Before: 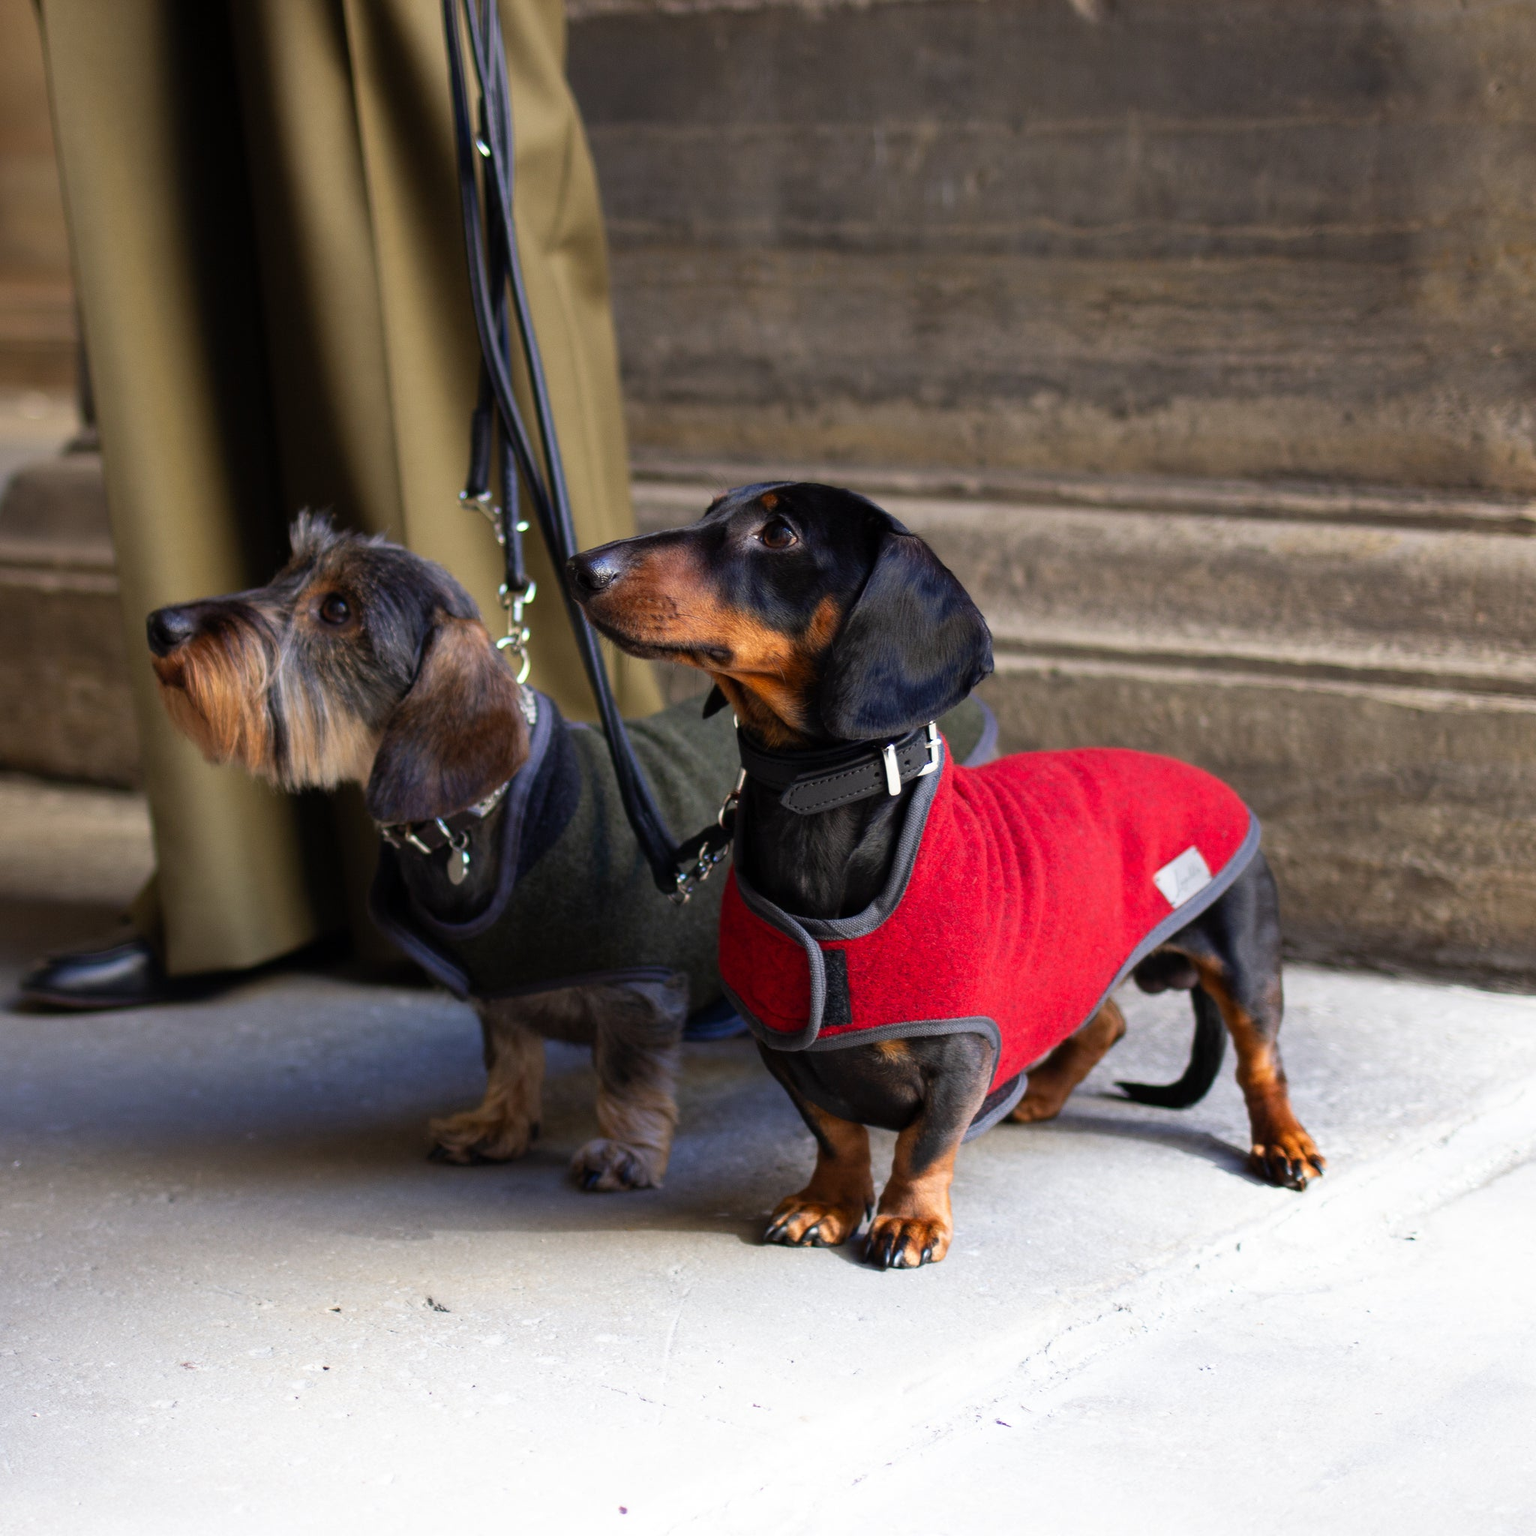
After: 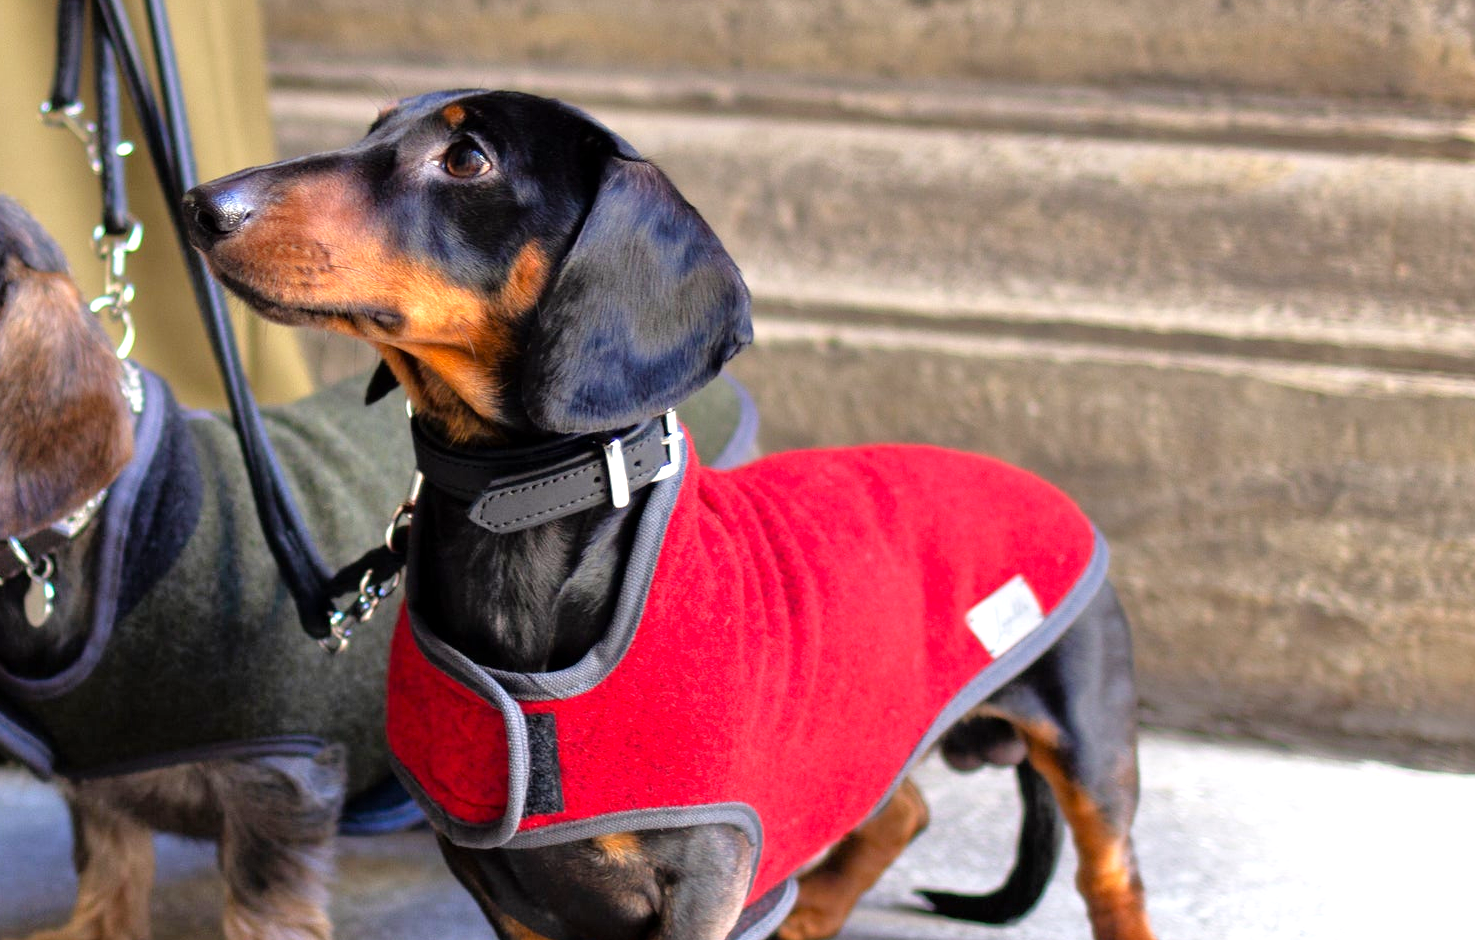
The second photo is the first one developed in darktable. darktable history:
exposure: black level correction 0.001, exposure 0.5 EV, compensate exposure bias true, compensate highlight preservation false
crop and rotate: left 27.938%, top 27.046%, bottom 27.046%
tone equalizer: -7 EV 0.15 EV, -6 EV 0.6 EV, -5 EV 1.15 EV, -4 EV 1.33 EV, -3 EV 1.15 EV, -2 EV 0.6 EV, -1 EV 0.15 EV, mask exposure compensation -0.5 EV
